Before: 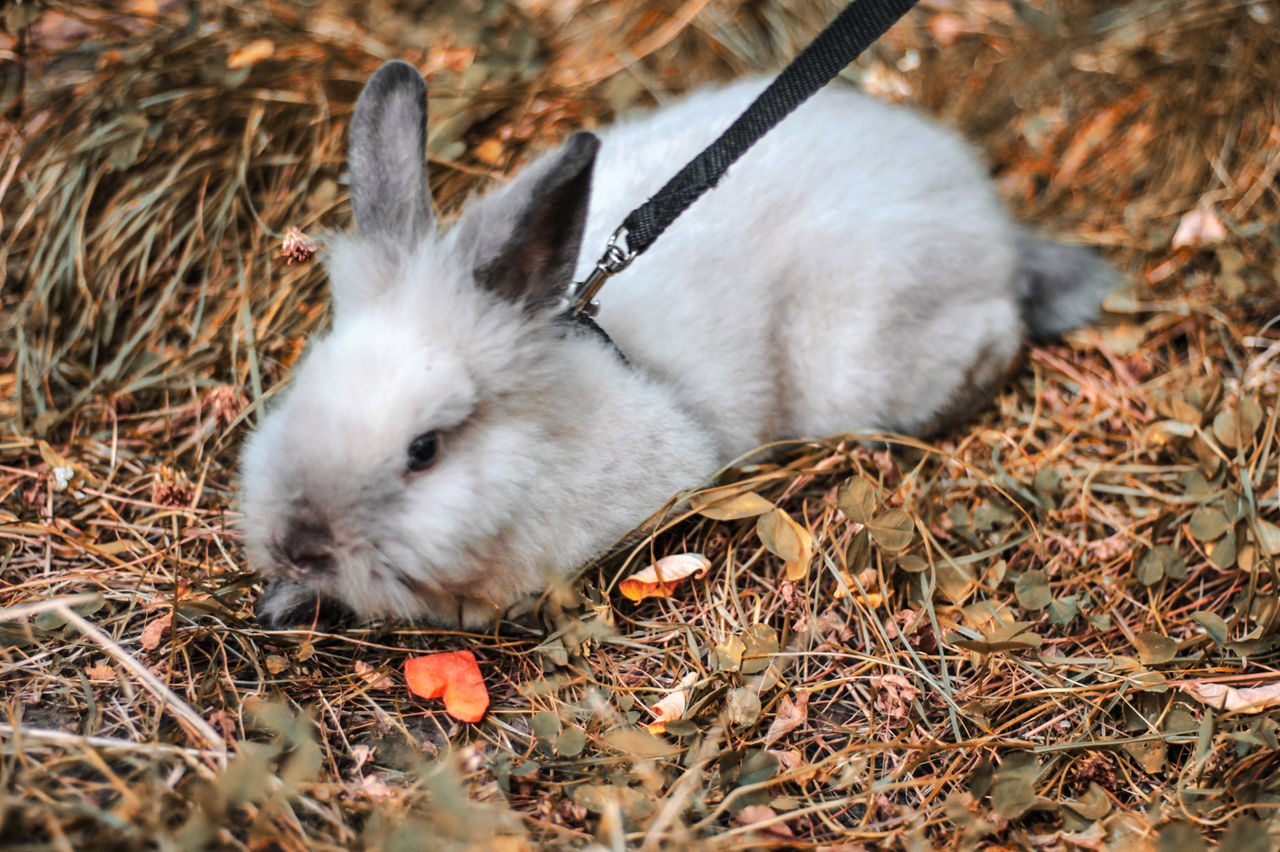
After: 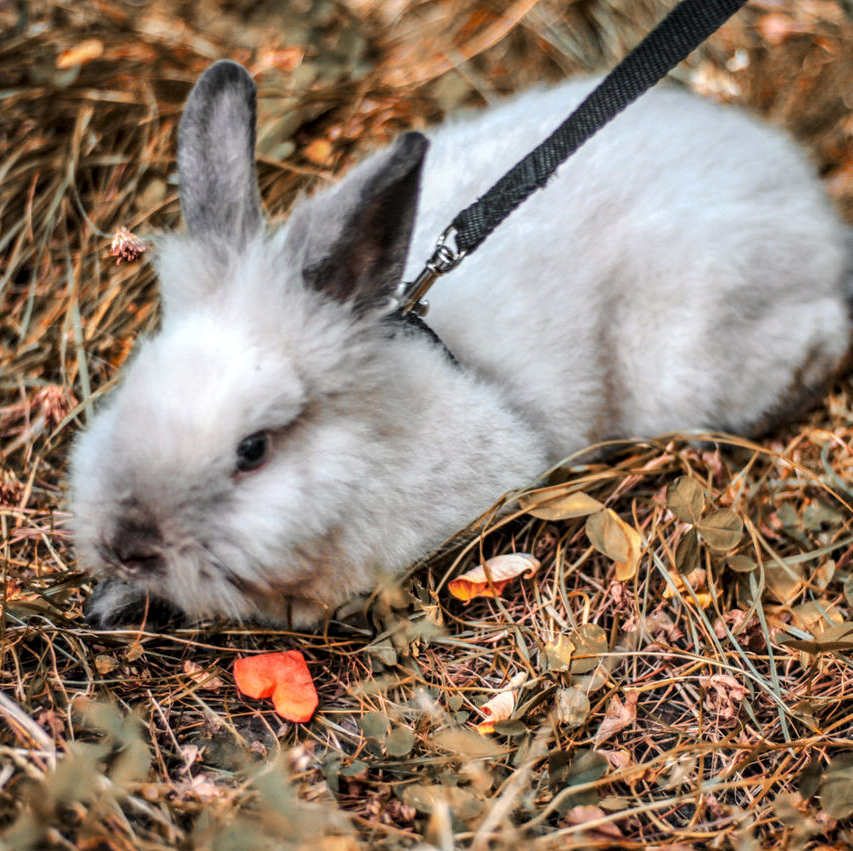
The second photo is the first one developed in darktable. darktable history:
local contrast: detail 130%
crop and rotate: left 13.395%, right 19.897%
